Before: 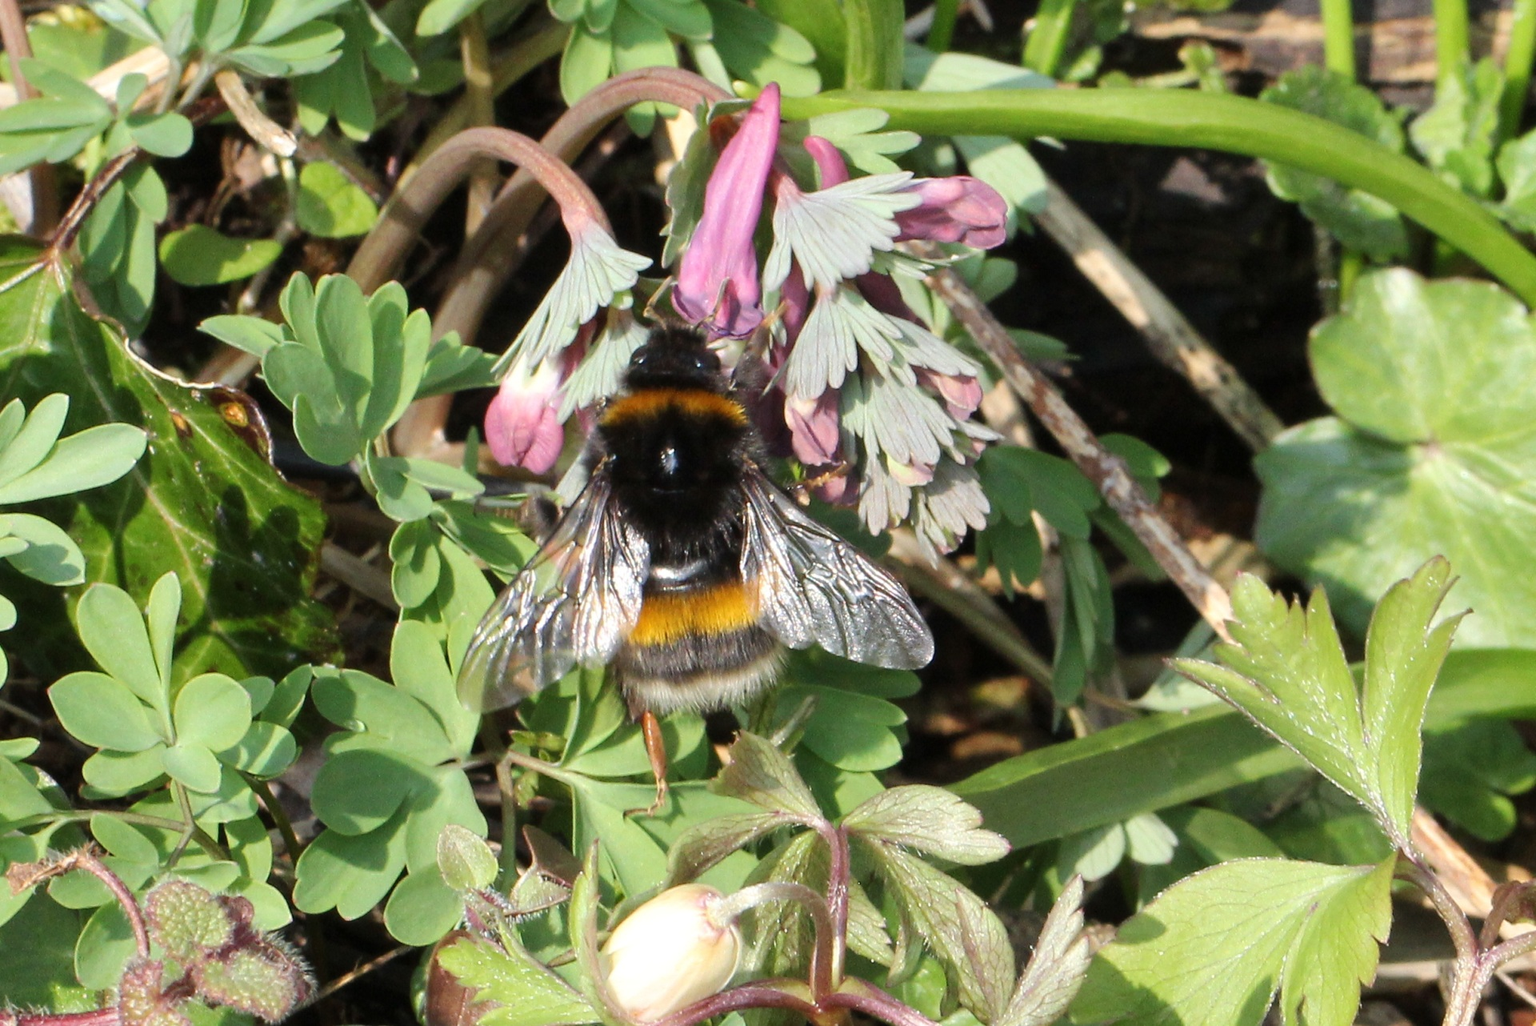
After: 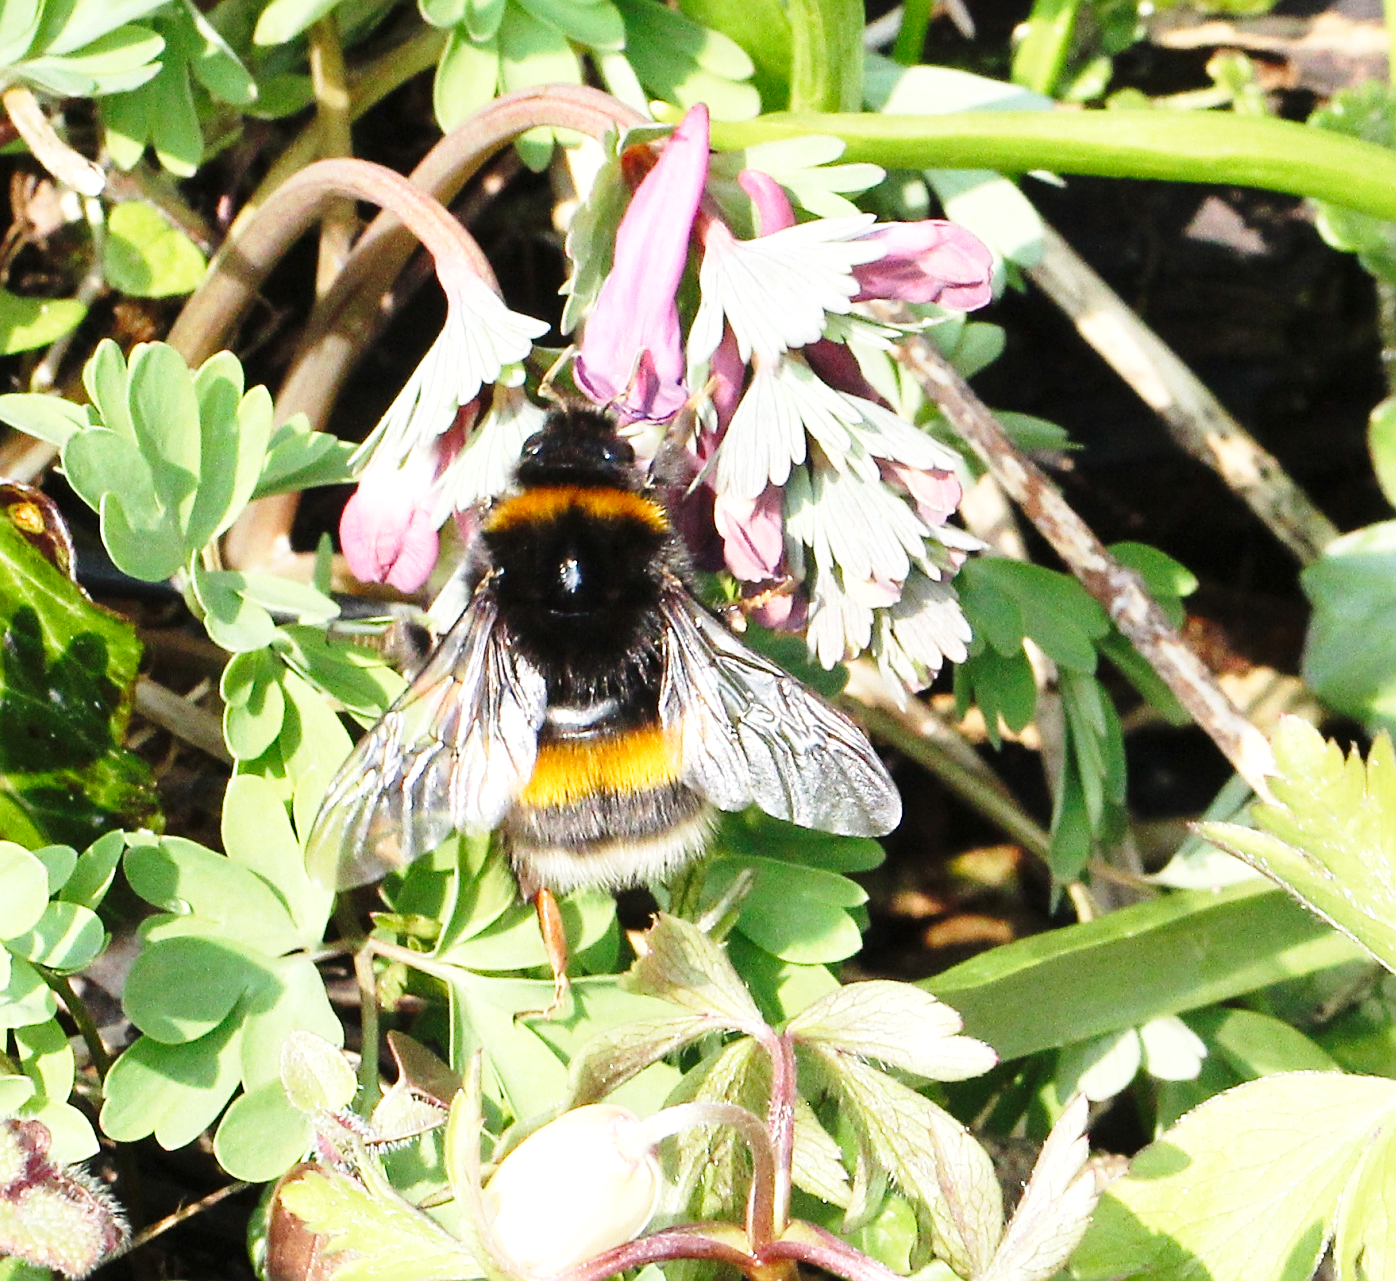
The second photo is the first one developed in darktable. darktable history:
sharpen: on, module defaults
base curve: curves: ch0 [(0, 0) (0.028, 0.03) (0.121, 0.232) (0.46, 0.748) (0.859, 0.968) (1, 1)], preserve colors none
crop: left 13.861%, top 0%, right 13.387%
exposure: exposure 0.454 EV, compensate exposure bias true, compensate highlight preservation false
